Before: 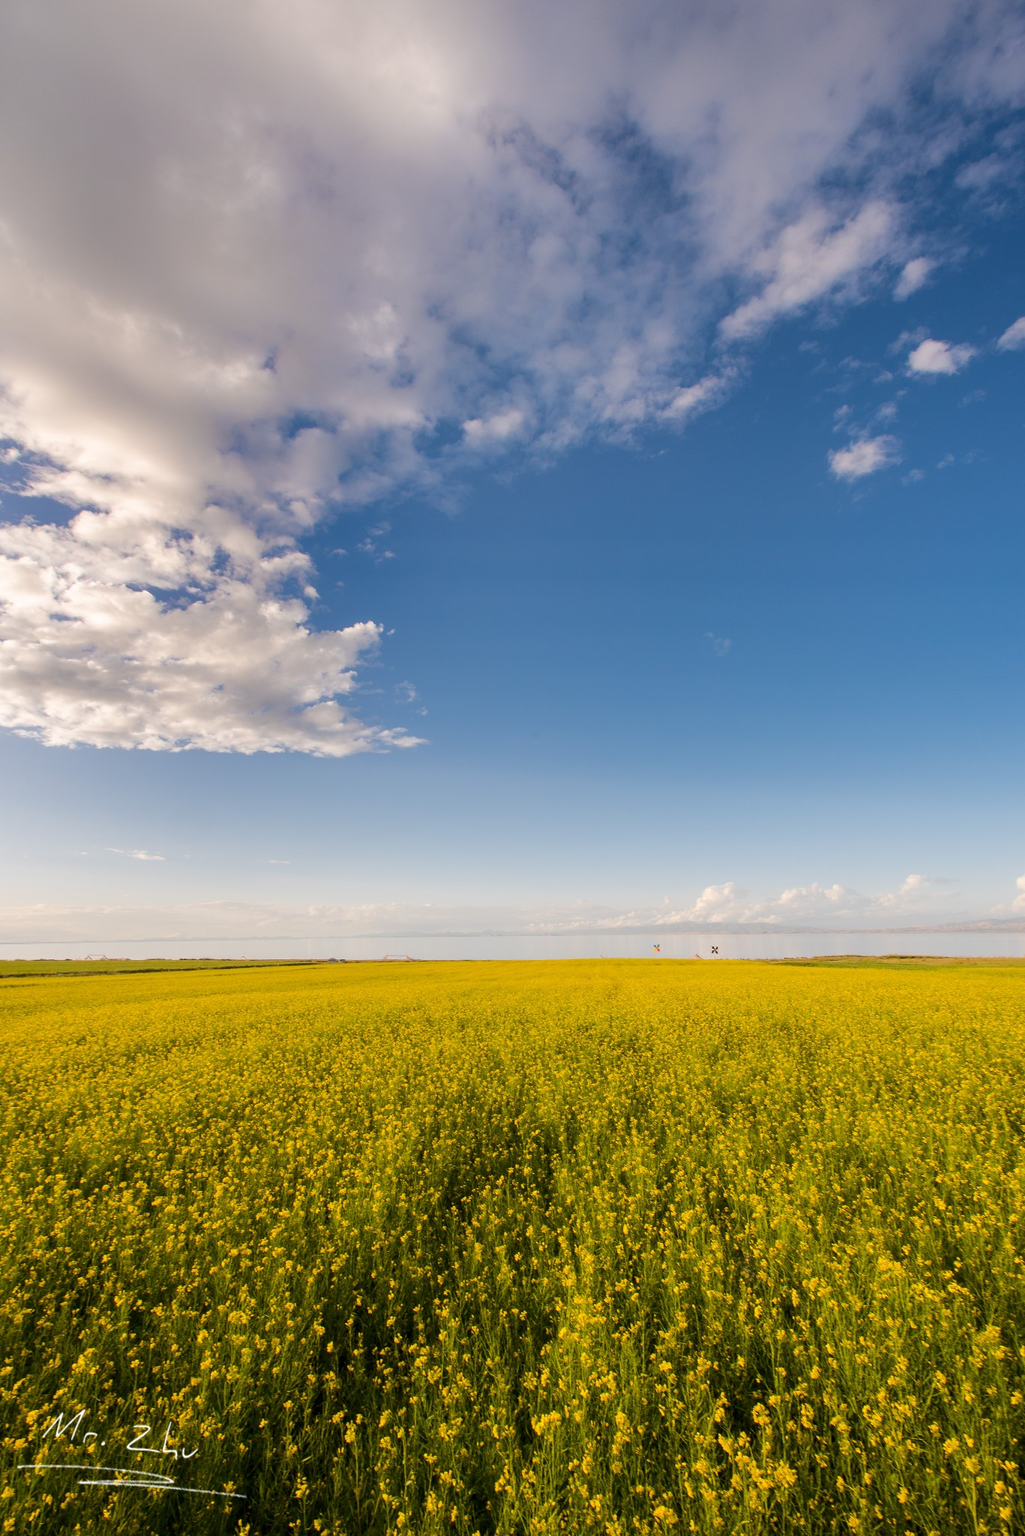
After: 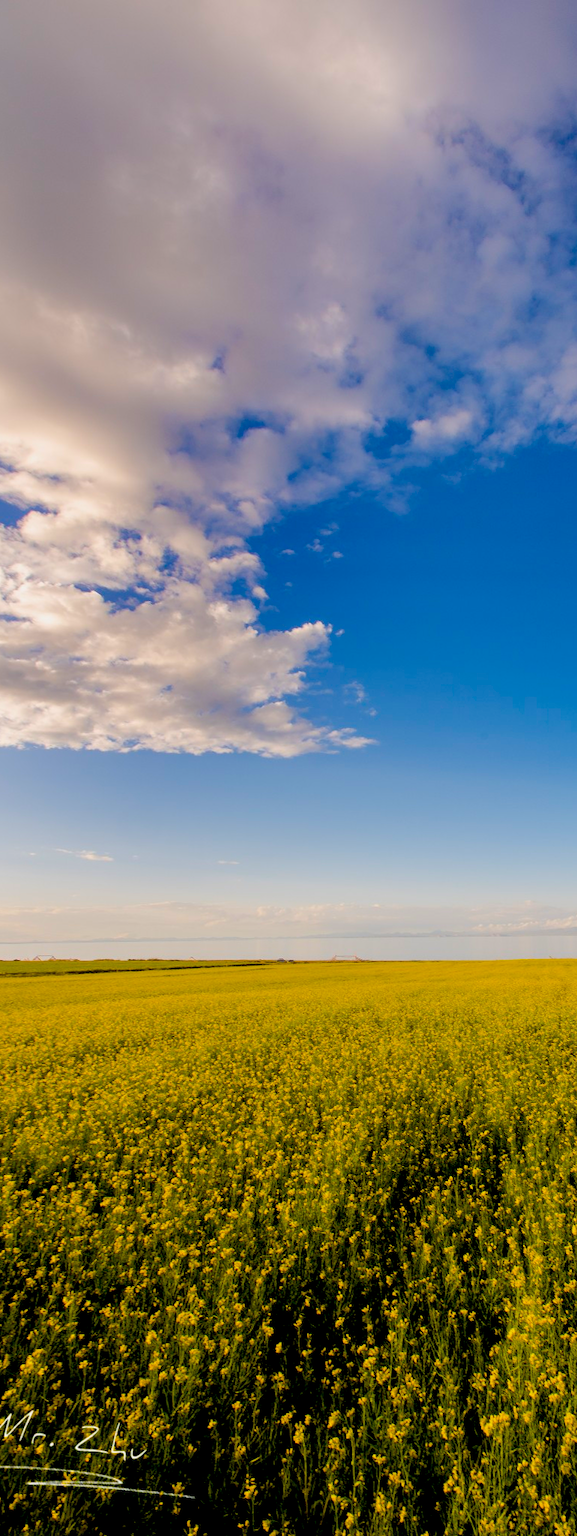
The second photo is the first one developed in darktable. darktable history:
crop: left 5.078%, right 38.66%
color balance rgb: shadows lift › chroma 3.034%, shadows lift › hue 278.75°, global offset › luminance -0.363%, perceptual saturation grading › global saturation 43.098%, perceptual brilliance grading › global brilliance 2.868%, perceptual brilliance grading › highlights -3.245%, perceptual brilliance grading › shadows 2.58%, global vibrance 20%
exposure: black level correction 0.024, exposure 0.183 EV, compensate exposure bias true, compensate highlight preservation false
